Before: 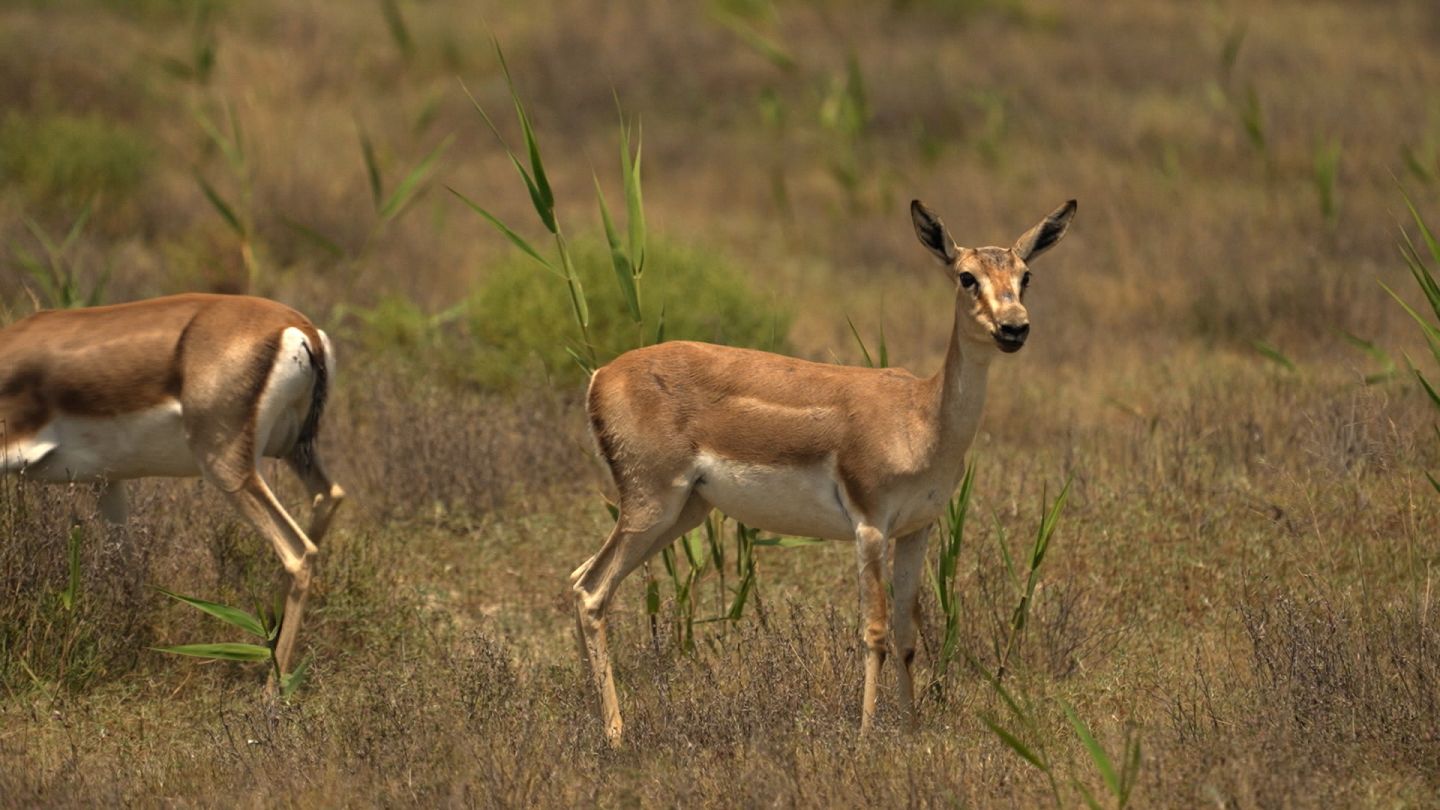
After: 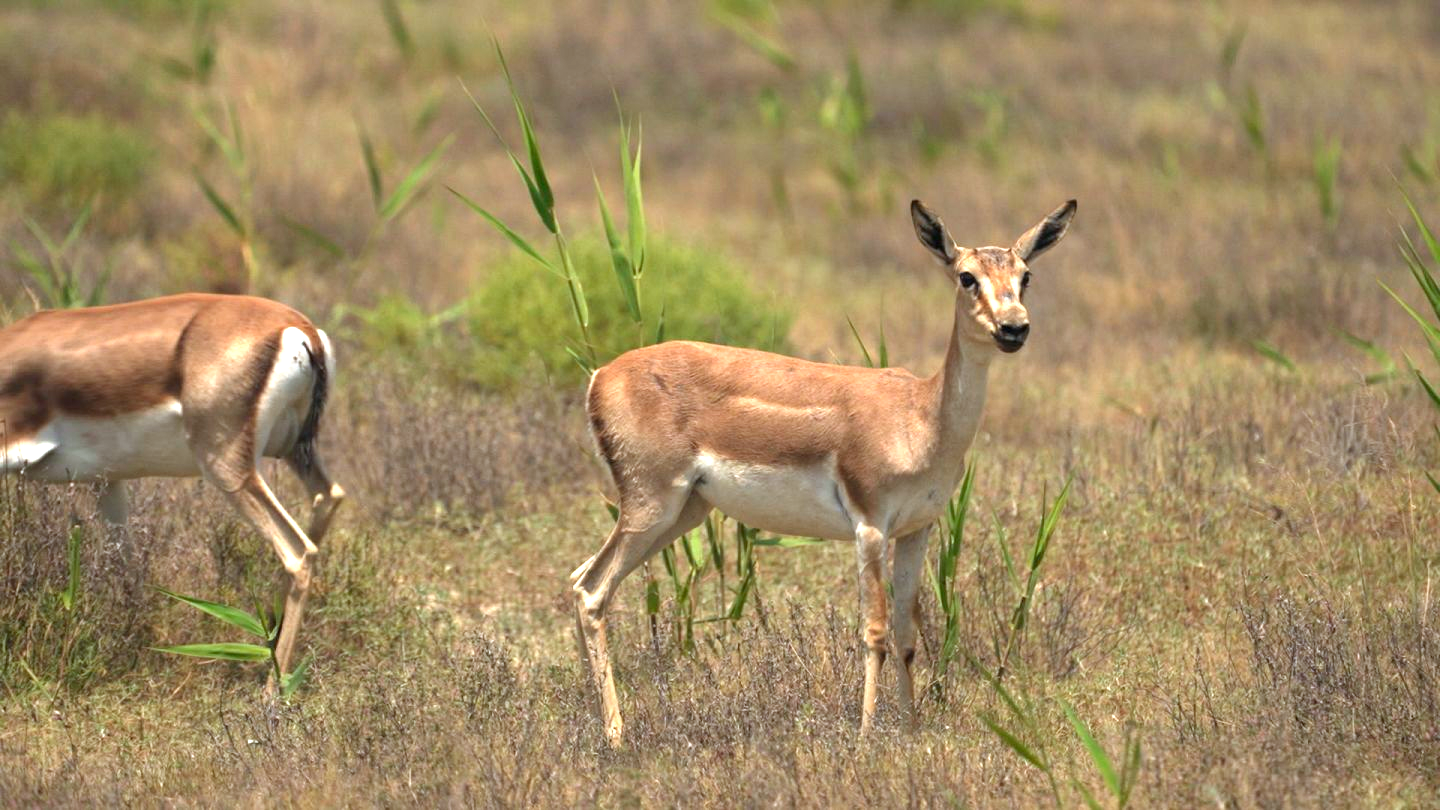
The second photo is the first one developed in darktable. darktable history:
exposure: black level correction 0, exposure 1.1 EV, compensate exposure bias true, compensate highlight preservation false
color calibration: output R [0.972, 0.068, -0.094, 0], output G [-0.178, 1.216, -0.086, 0], output B [0.095, -0.136, 0.98, 0], illuminant custom, x 0.371, y 0.381, temperature 4283.16 K
white balance: red 0.986, blue 1.01
